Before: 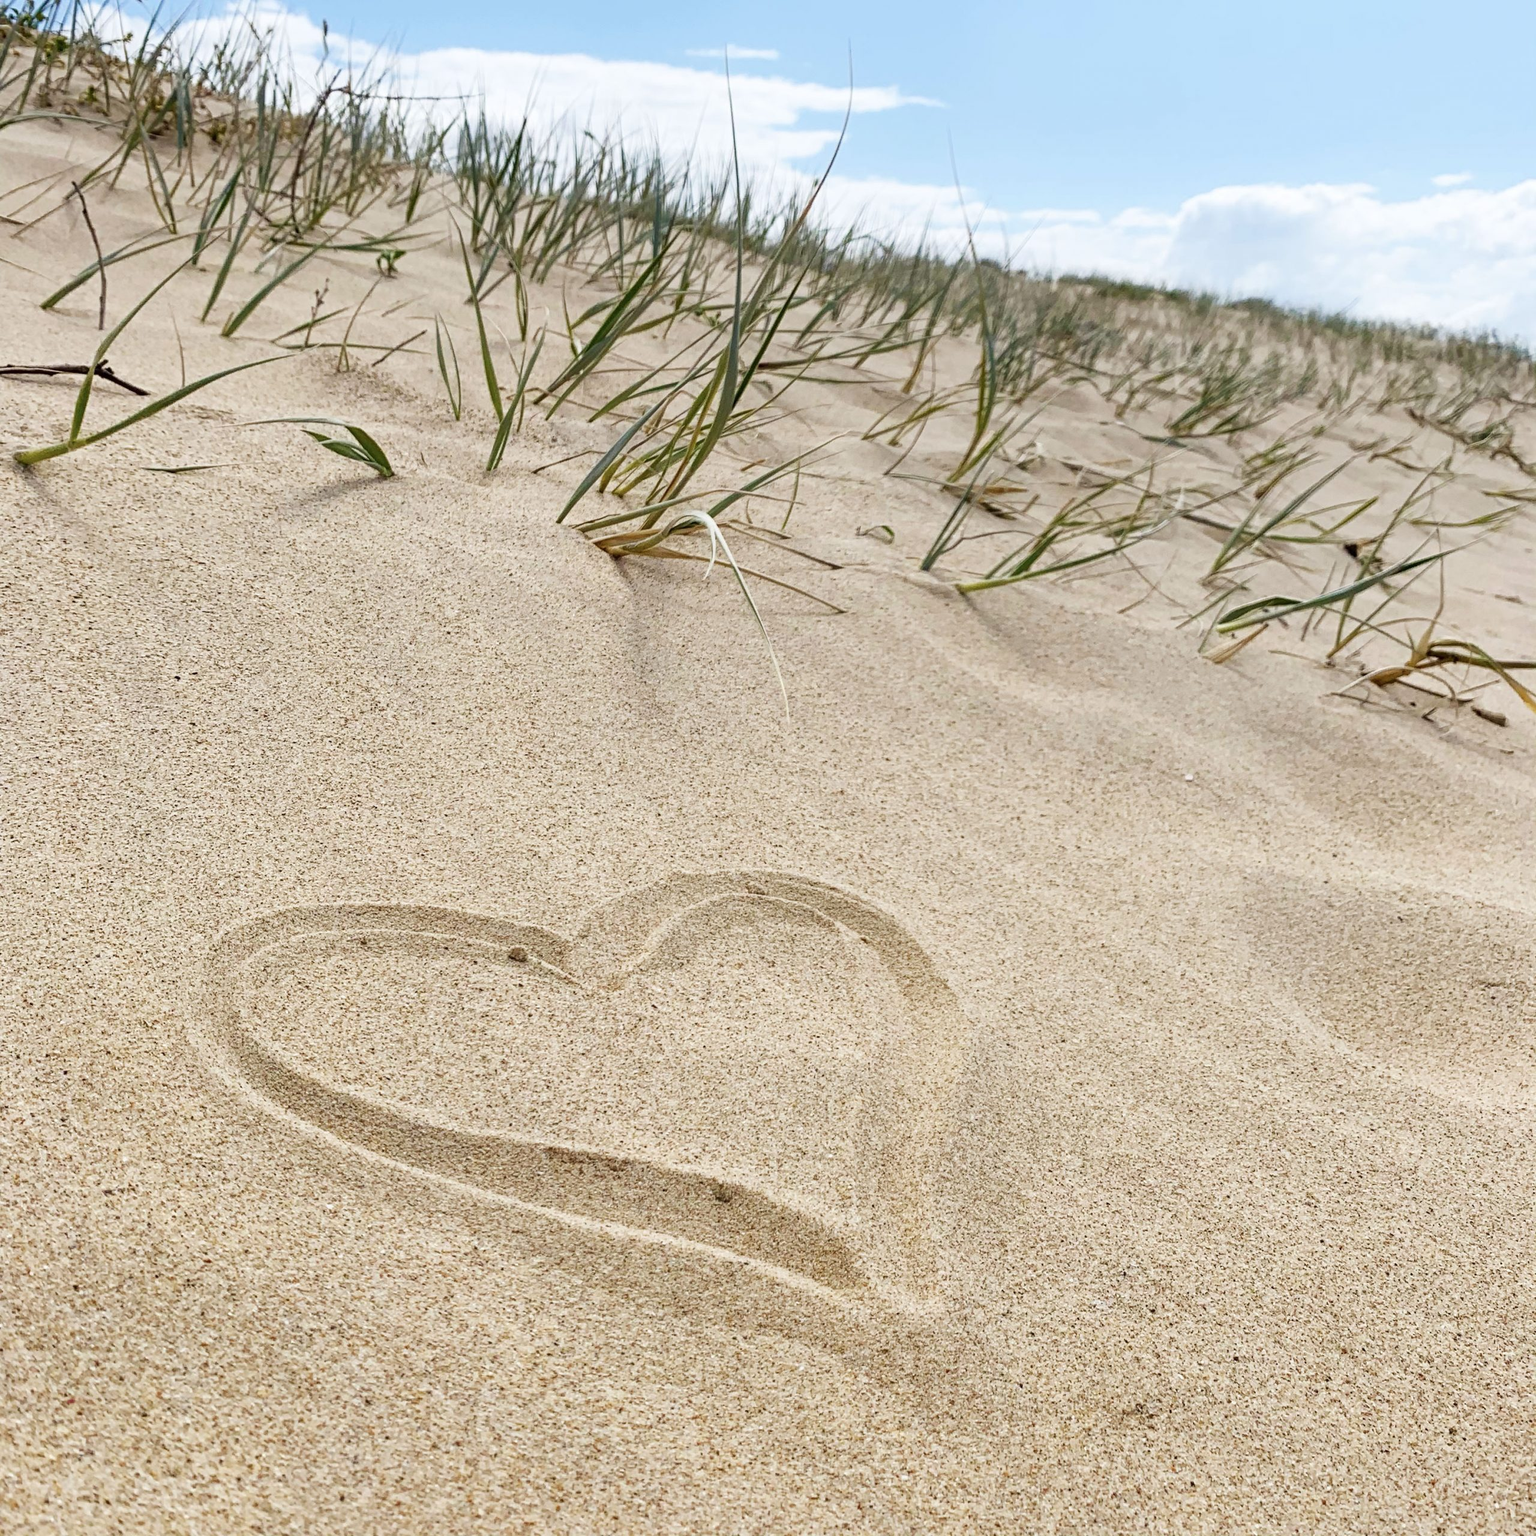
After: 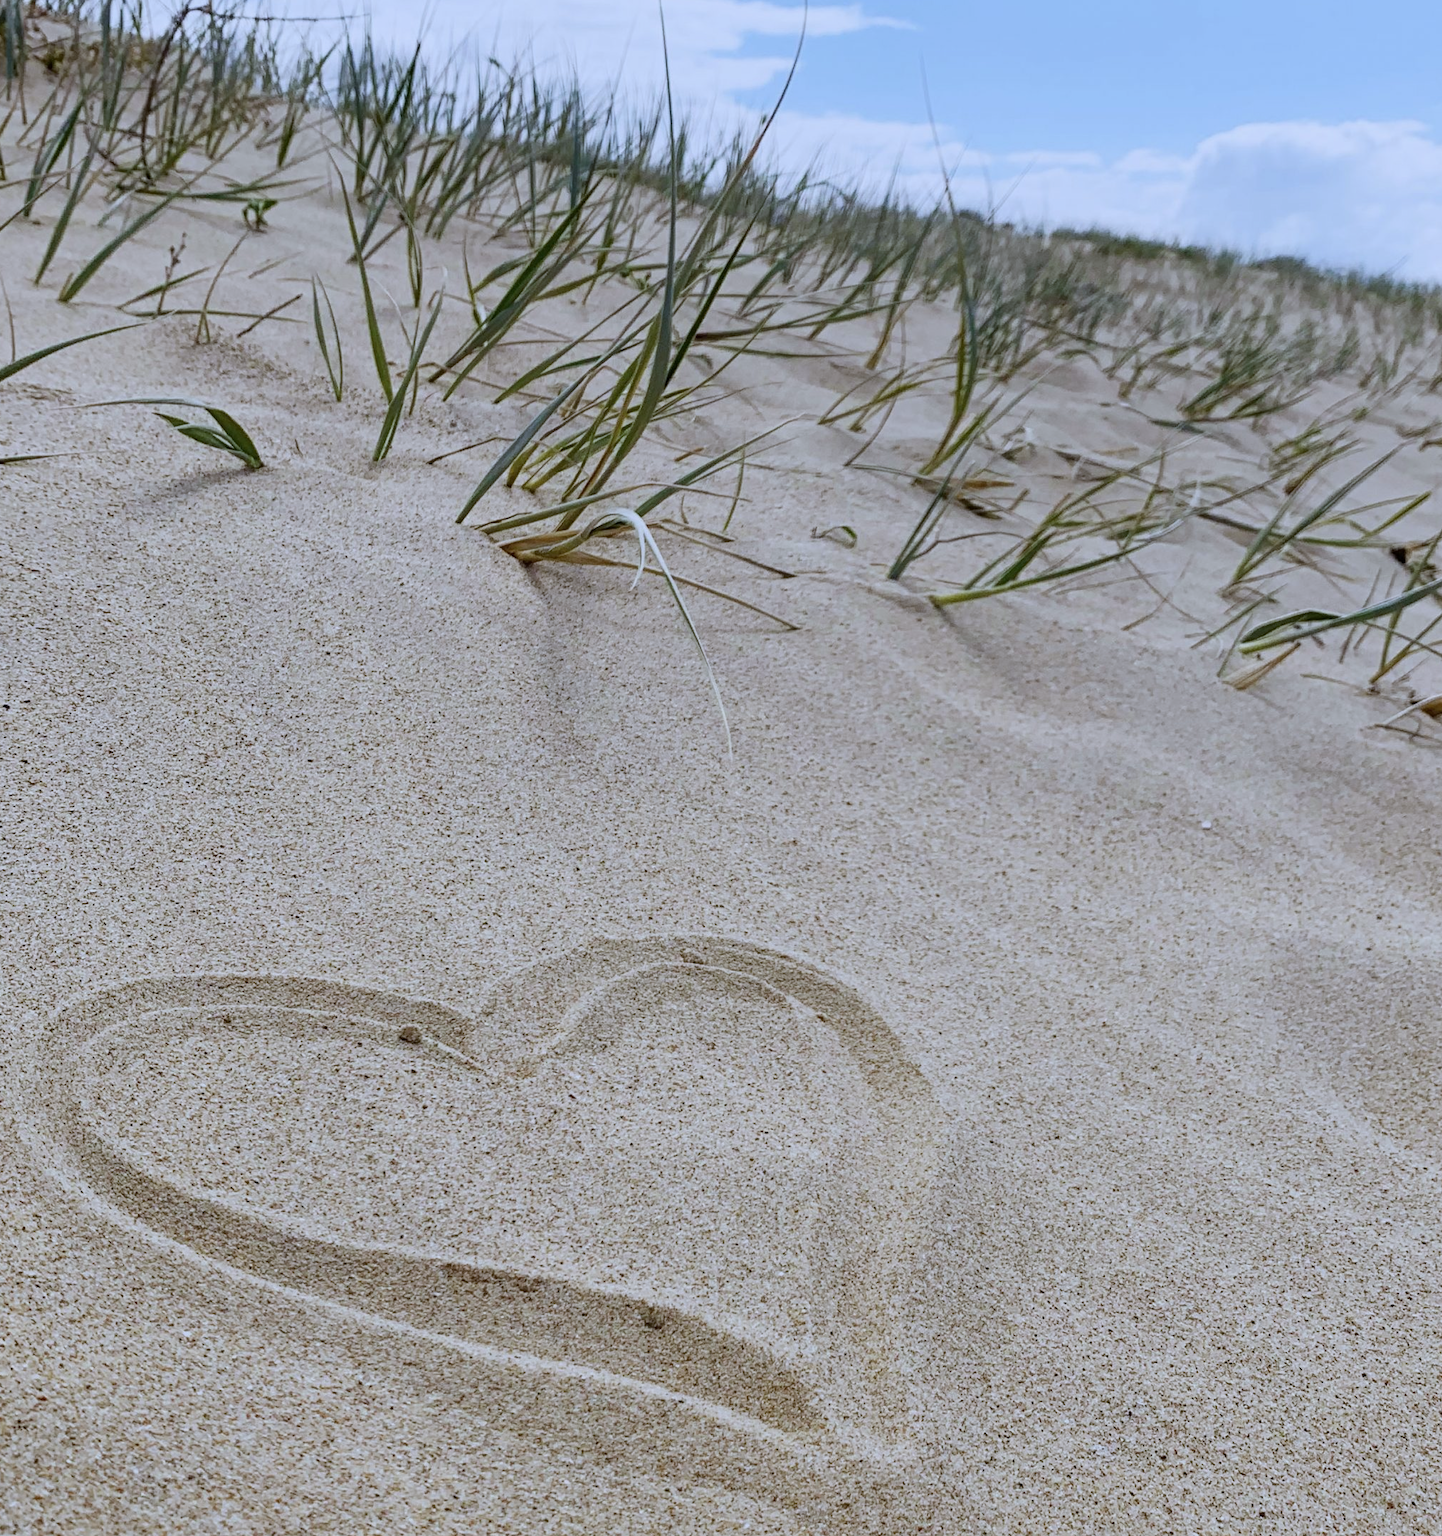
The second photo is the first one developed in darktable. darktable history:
exposure: exposure -0.582 EV, compensate highlight preservation false
white balance: red 0.948, green 1.02, blue 1.176
crop: left 11.225%, top 5.381%, right 9.565%, bottom 10.314%
